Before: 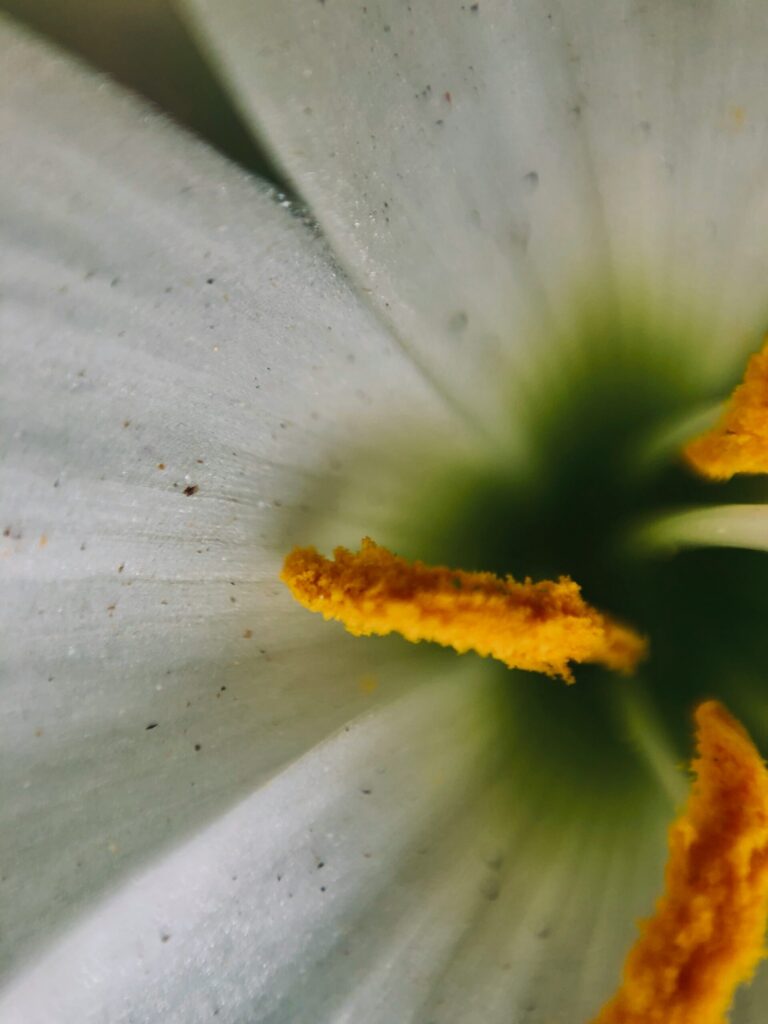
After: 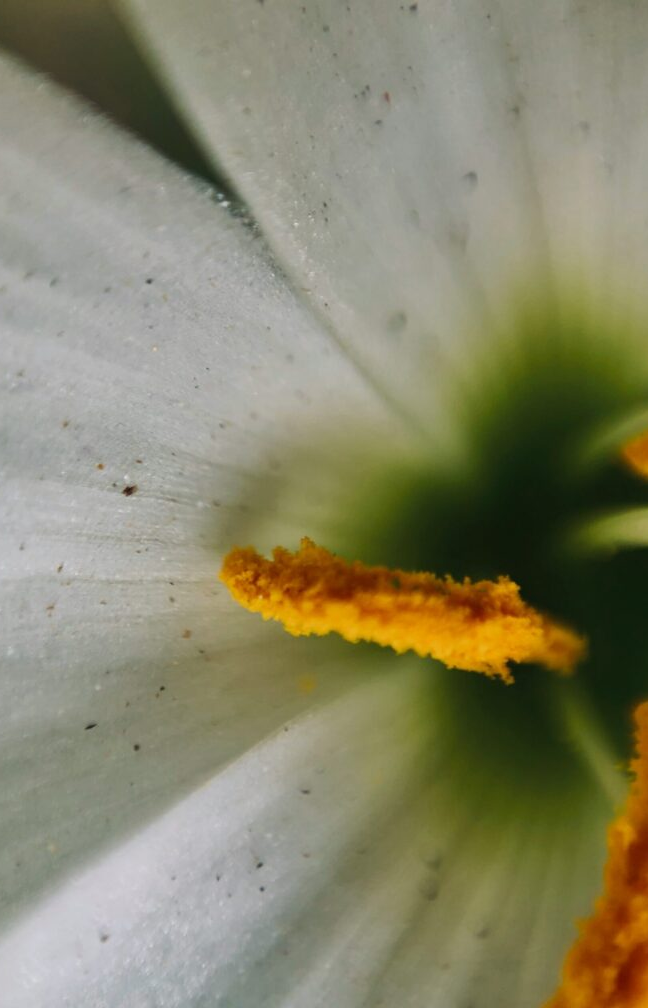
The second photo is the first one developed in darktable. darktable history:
crop: left 8.026%, right 7.374%
exposure: compensate highlight preservation false
